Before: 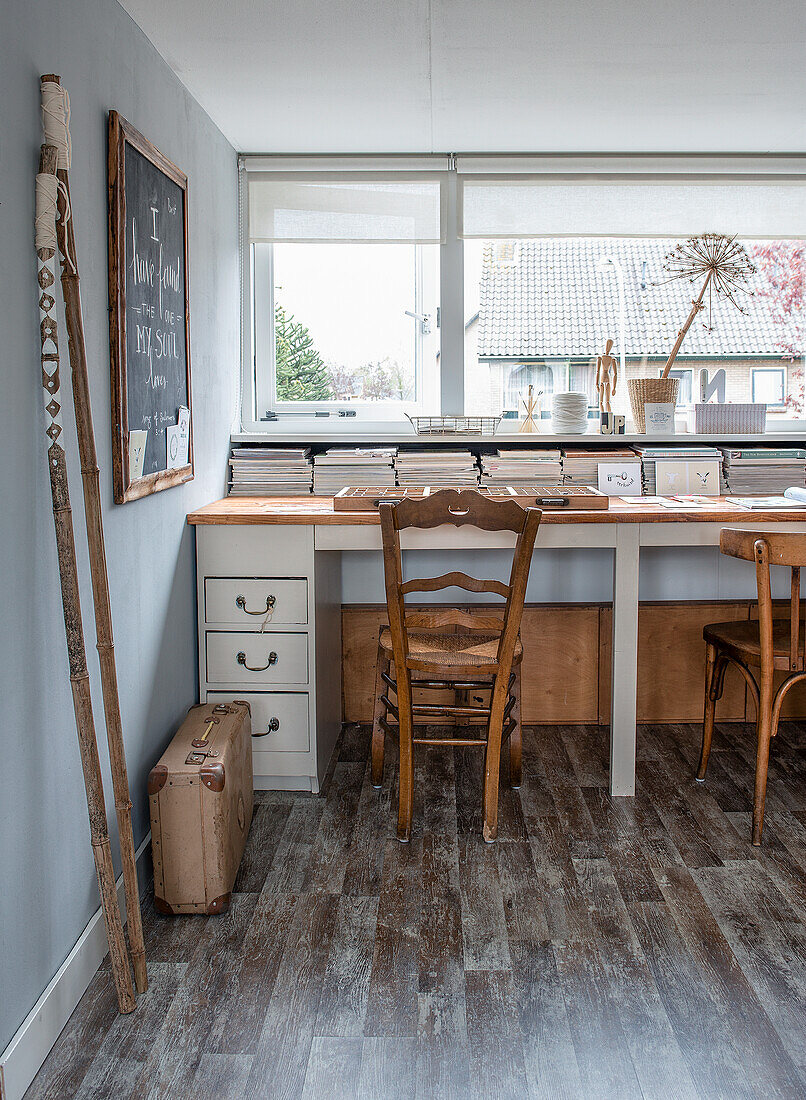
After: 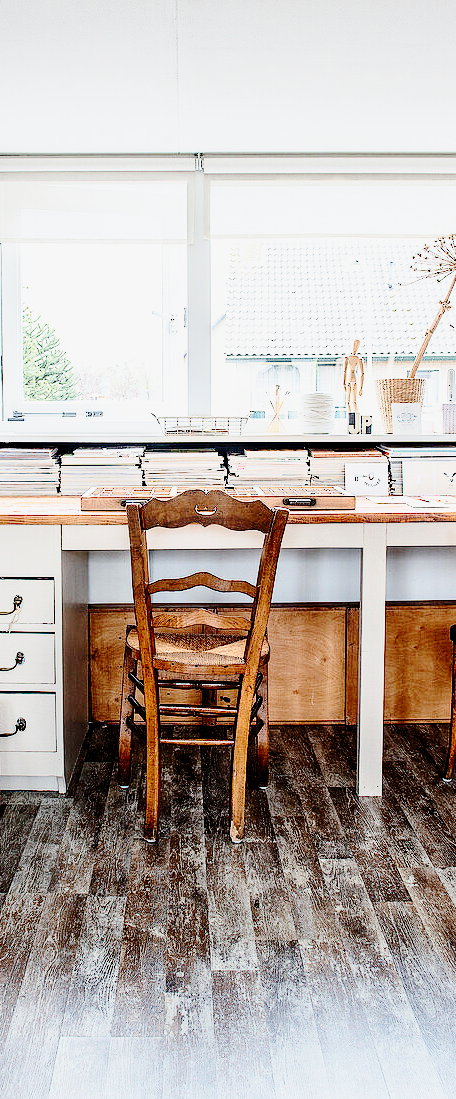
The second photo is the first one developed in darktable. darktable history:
exposure: exposure 0.7 EV, compensate highlight preservation false
sigmoid: contrast 1.8, skew -0.2, preserve hue 0%, red attenuation 0.1, red rotation 0.035, green attenuation 0.1, green rotation -0.017, blue attenuation 0.15, blue rotation -0.052, base primaries Rec2020
rgb levels: preserve colors sum RGB, levels [[0.038, 0.433, 0.934], [0, 0.5, 1], [0, 0.5, 1]]
tone curve: curves: ch0 [(0, 0) (0.003, 0.003) (0.011, 0.014) (0.025, 0.027) (0.044, 0.044) (0.069, 0.064) (0.1, 0.108) (0.136, 0.153) (0.177, 0.208) (0.224, 0.275) (0.277, 0.349) (0.335, 0.422) (0.399, 0.492) (0.468, 0.557) (0.543, 0.617) (0.623, 0.682) (0.709, 0.745) (0.801, 0.826) (0.898, 0.916) (1, 1)], preserve colors none
contrast brightness saturation: contrast 0.28
crop: left 31.458%, top 0%, right 11.876%
